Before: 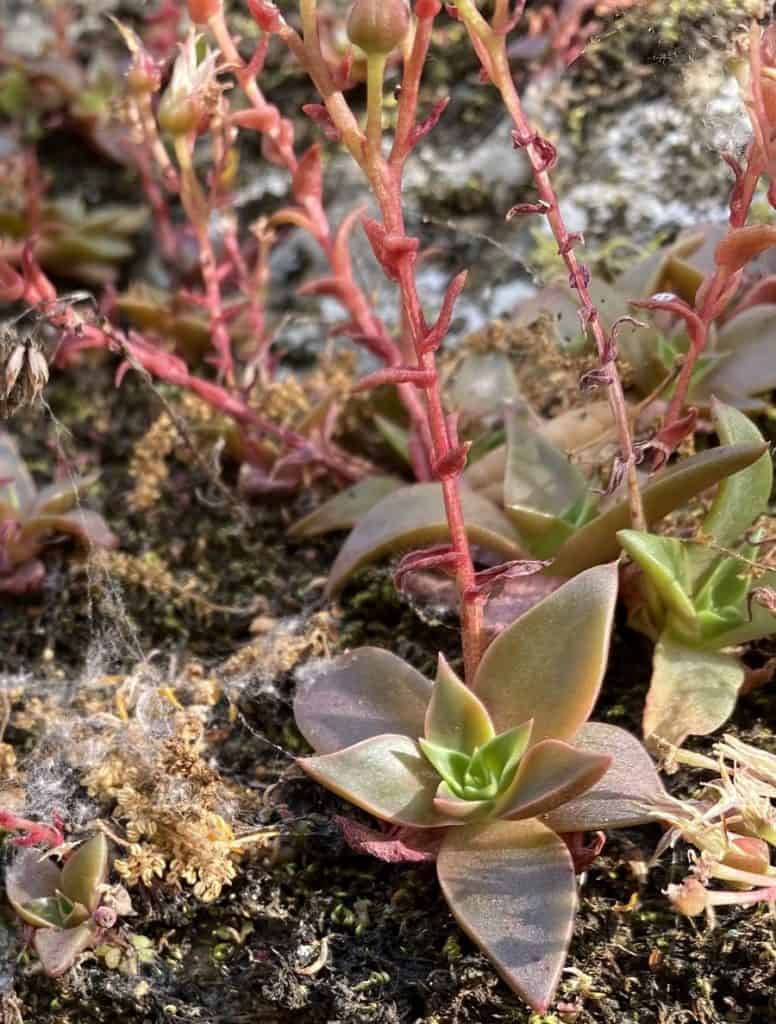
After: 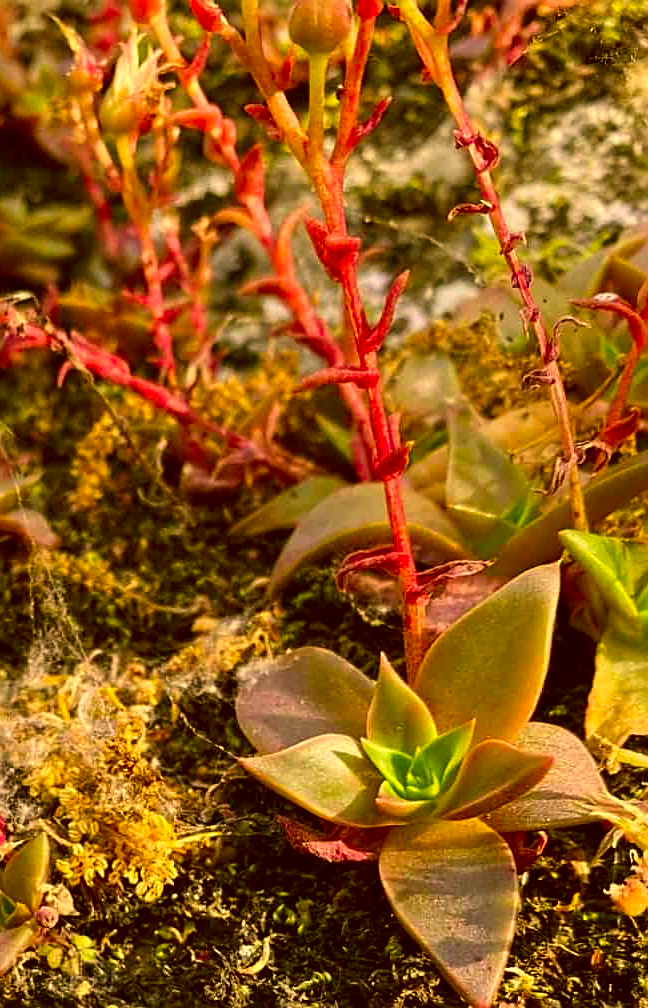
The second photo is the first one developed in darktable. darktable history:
sharpen: on, module defaults
white balance: red 0.925, blue 1.046
color correction: highlights a* 10.44, highlights b* 30.04, shadows a* 2.73, shadows b* 17.51, saturation 1.72
crop: left 7.598%, right 7.873%
contrast brightness saturation: contrast 0.11, saturation -0.17
